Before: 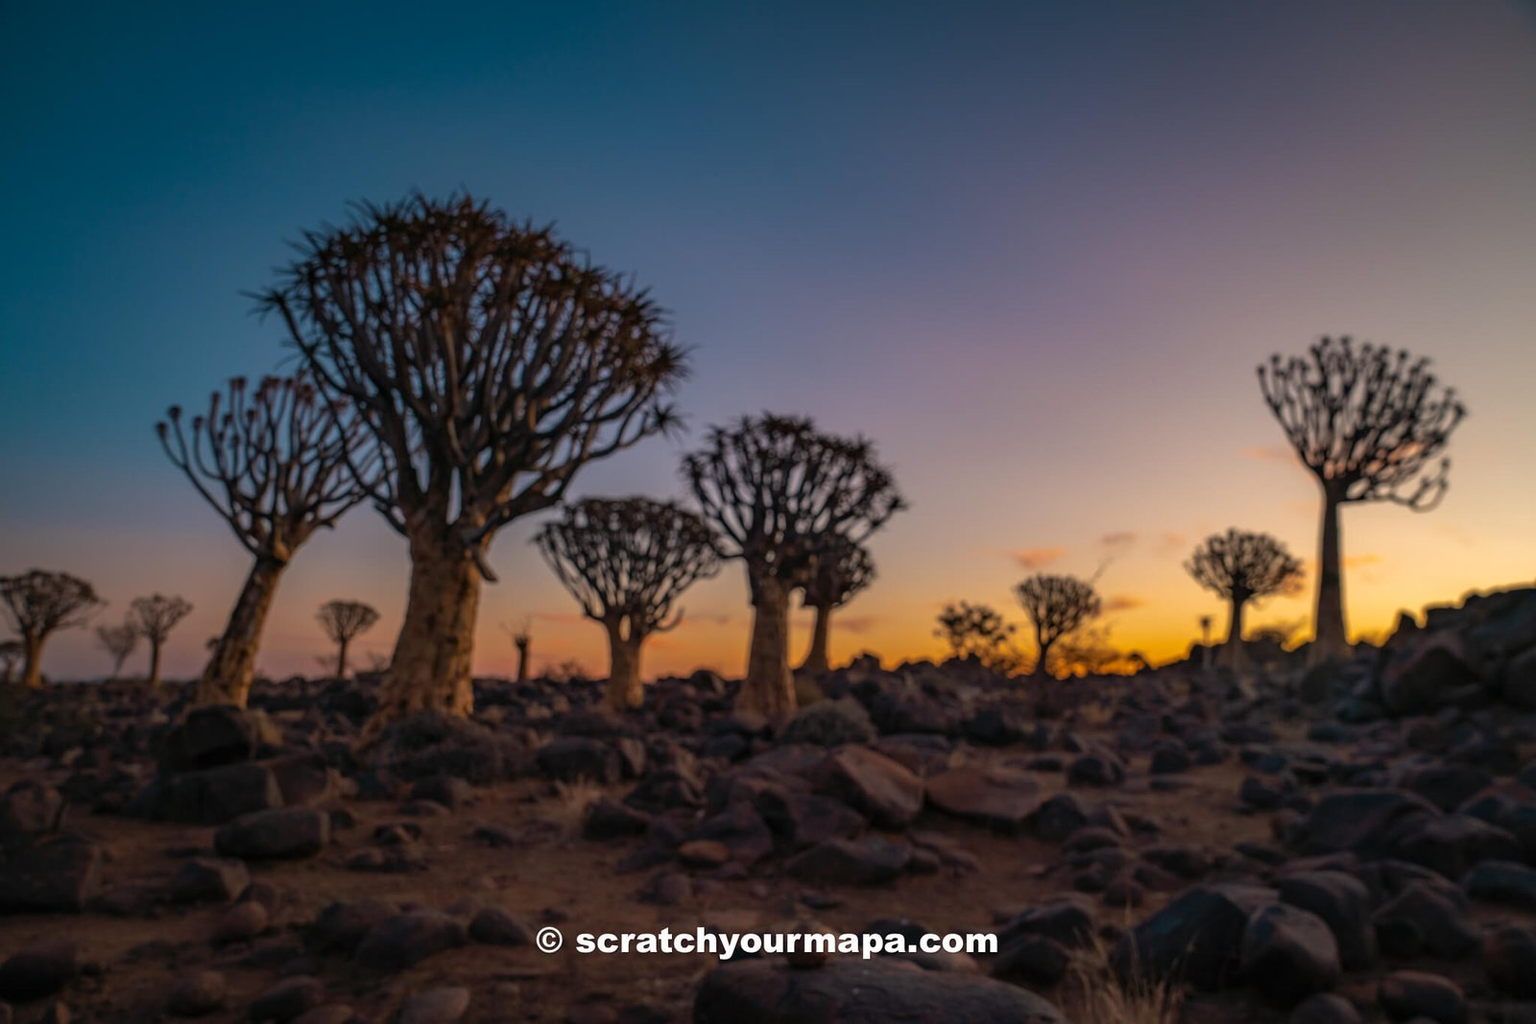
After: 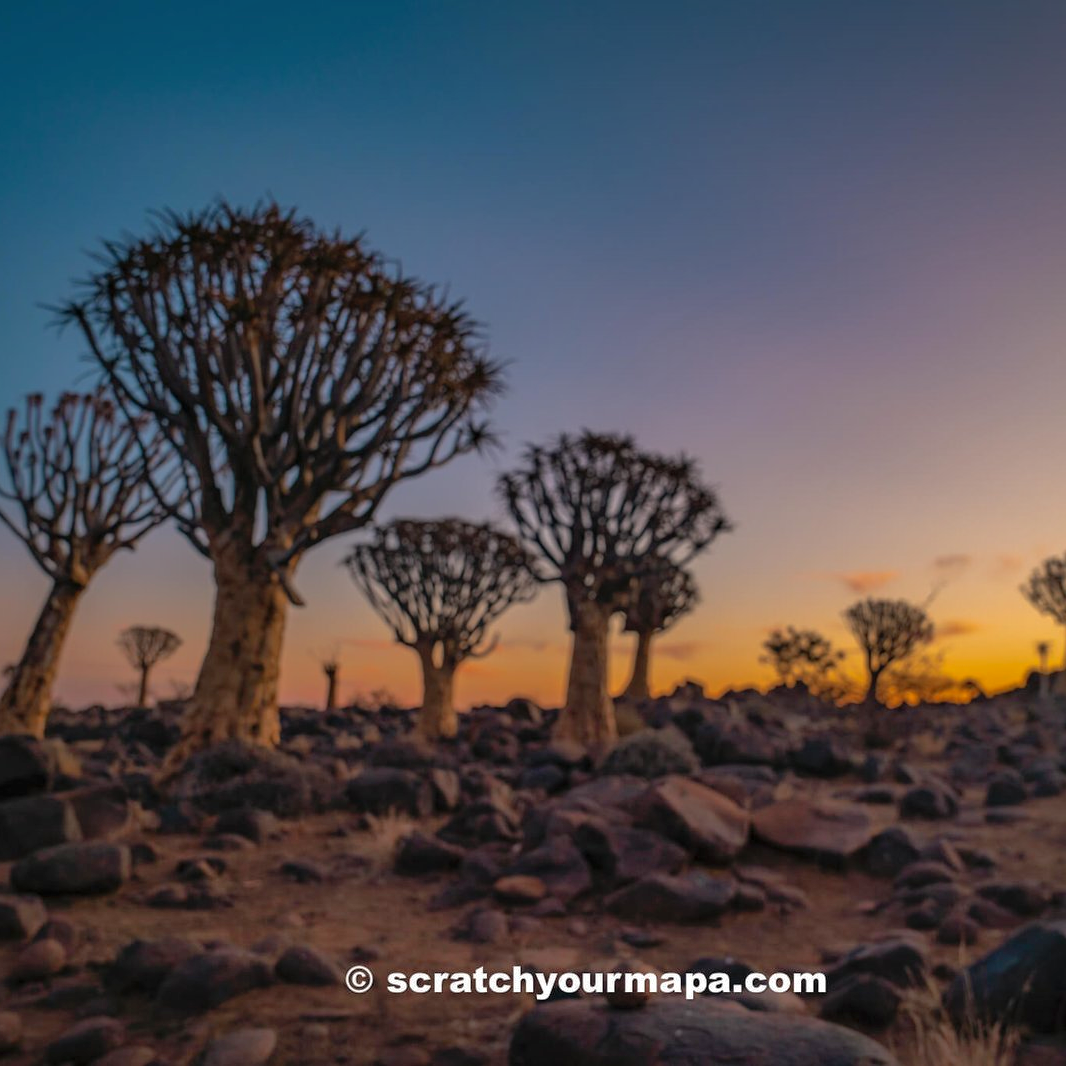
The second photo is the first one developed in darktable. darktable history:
tone equalizer: on, module defaults
shadows and highlights: on, module defaults
crop and rotate: left 13.432%, right 19.9%
